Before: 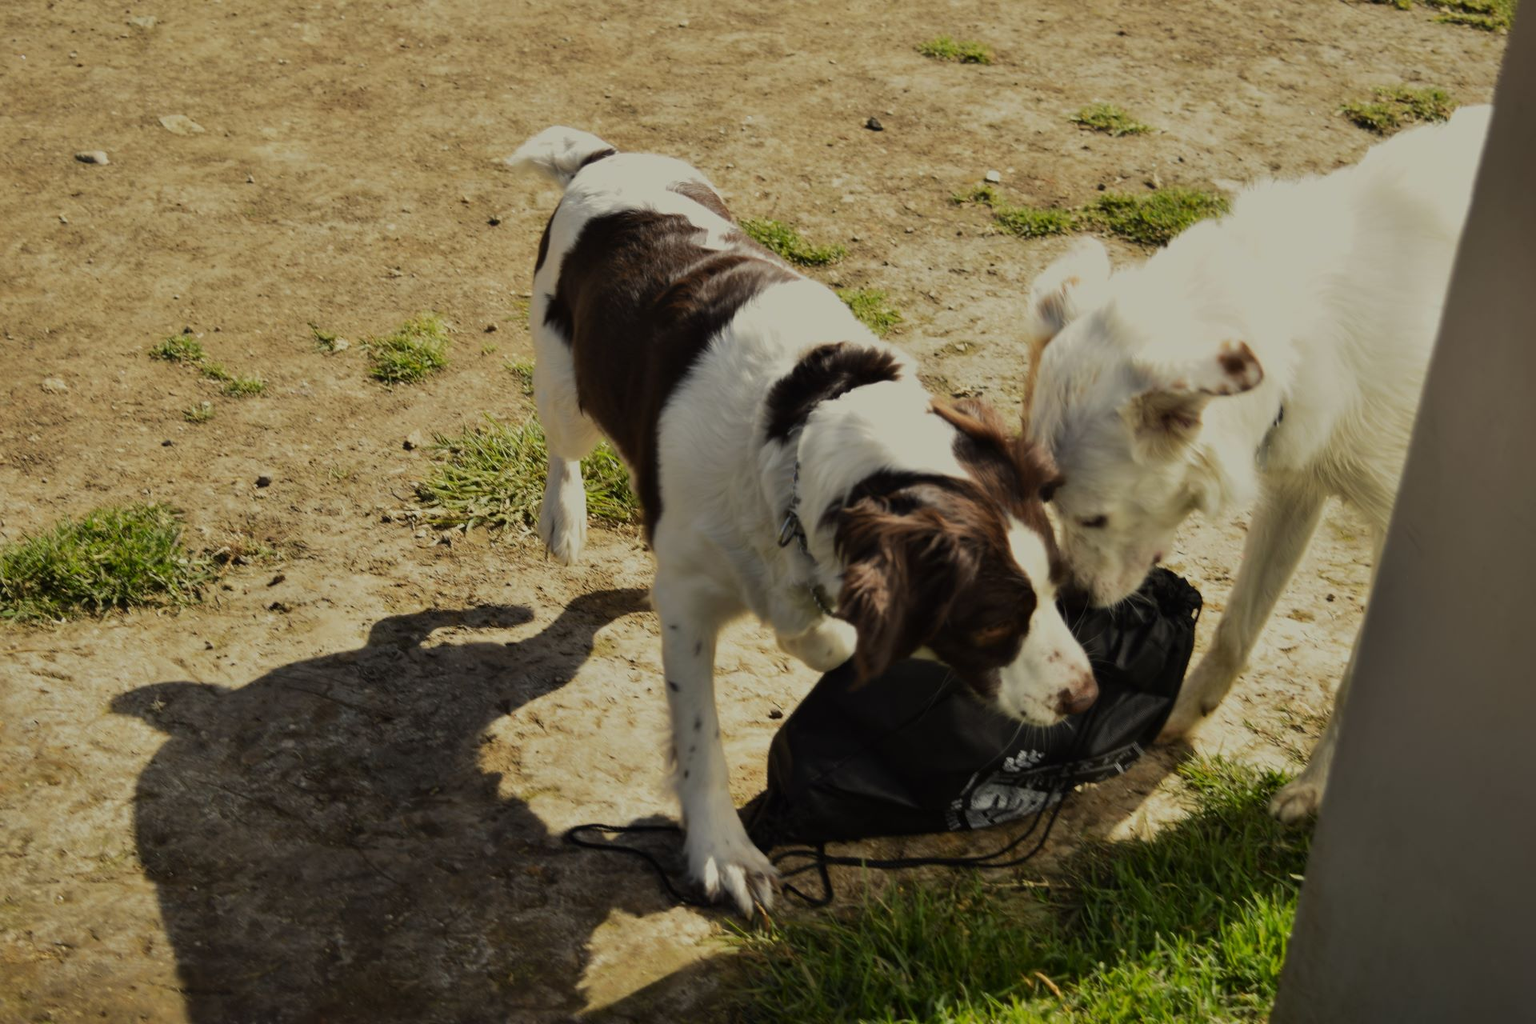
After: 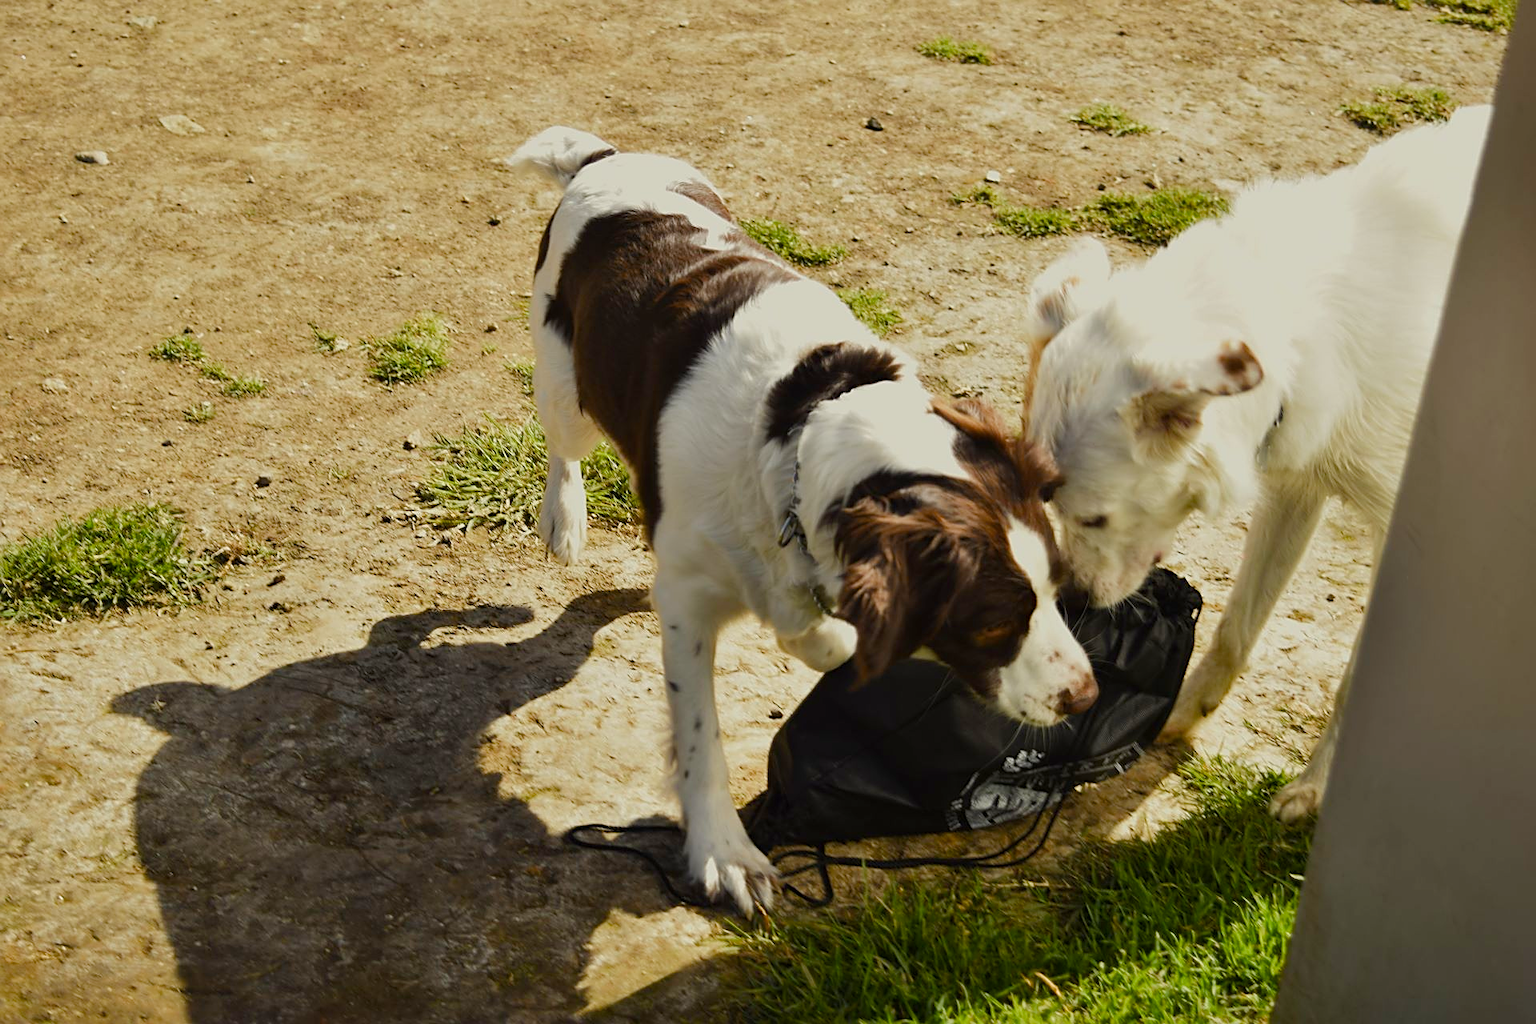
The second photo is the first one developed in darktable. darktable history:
sharpen: on, module defaults
color balance rgb: perceptual saturation grading › global saturation 20%, perceptual saturation grading › highlights -50%, perceptual saturation grading › shadows 30%, perceptual brilliance grading › global brilliance 10%, perceptual brilliance grading › shadows 15%
